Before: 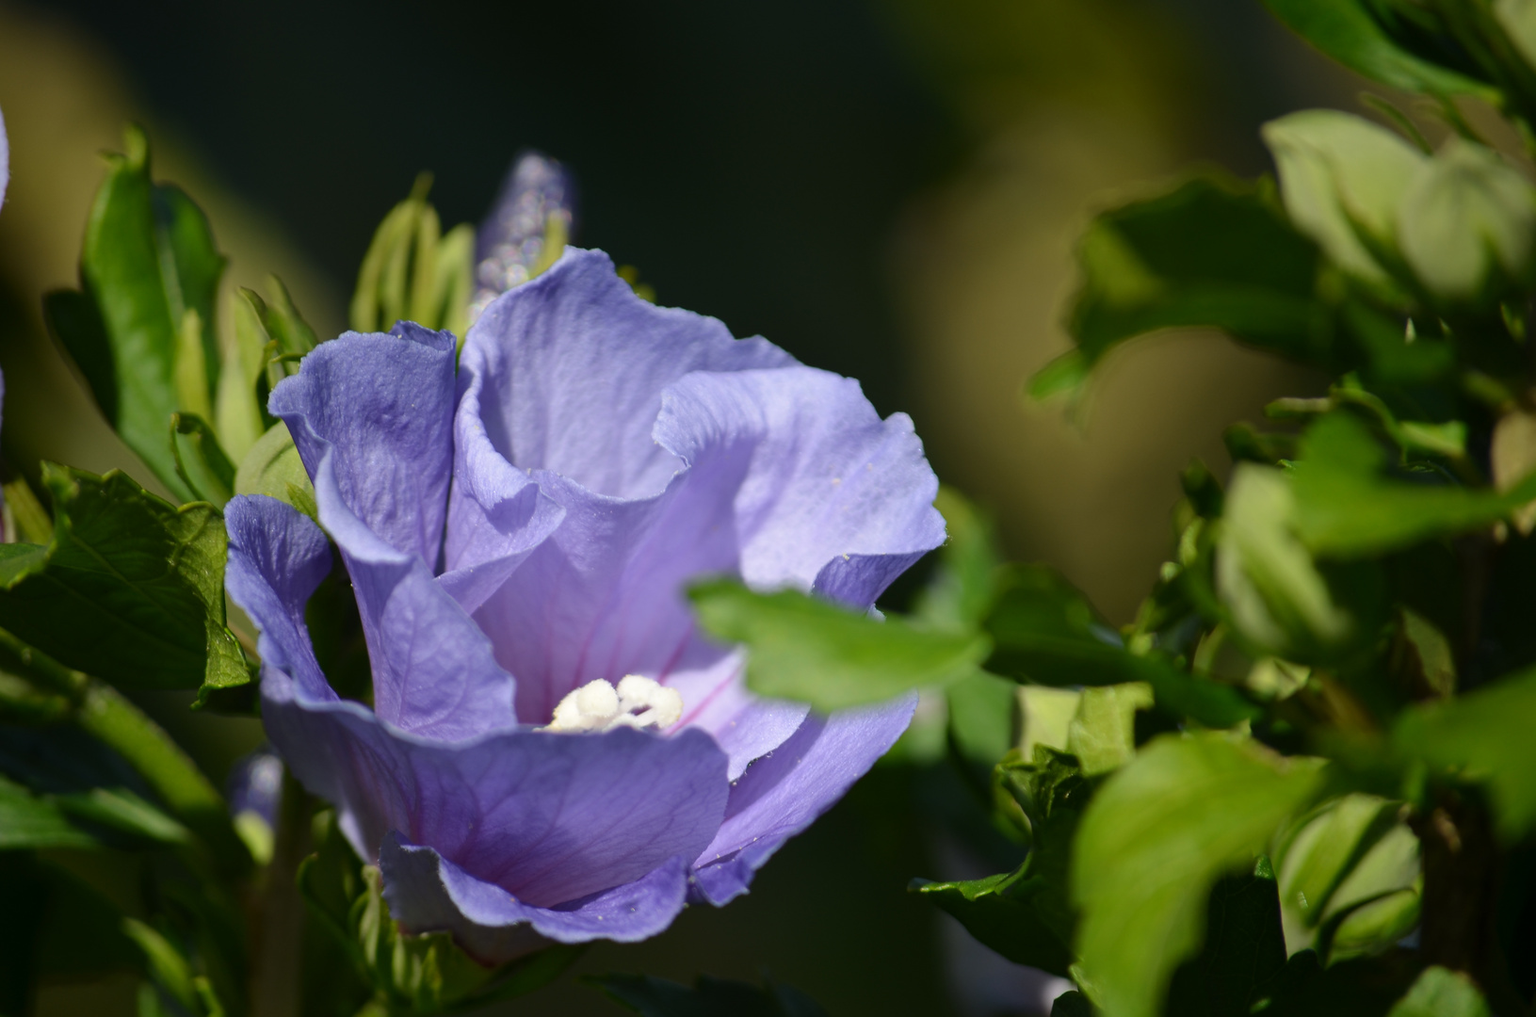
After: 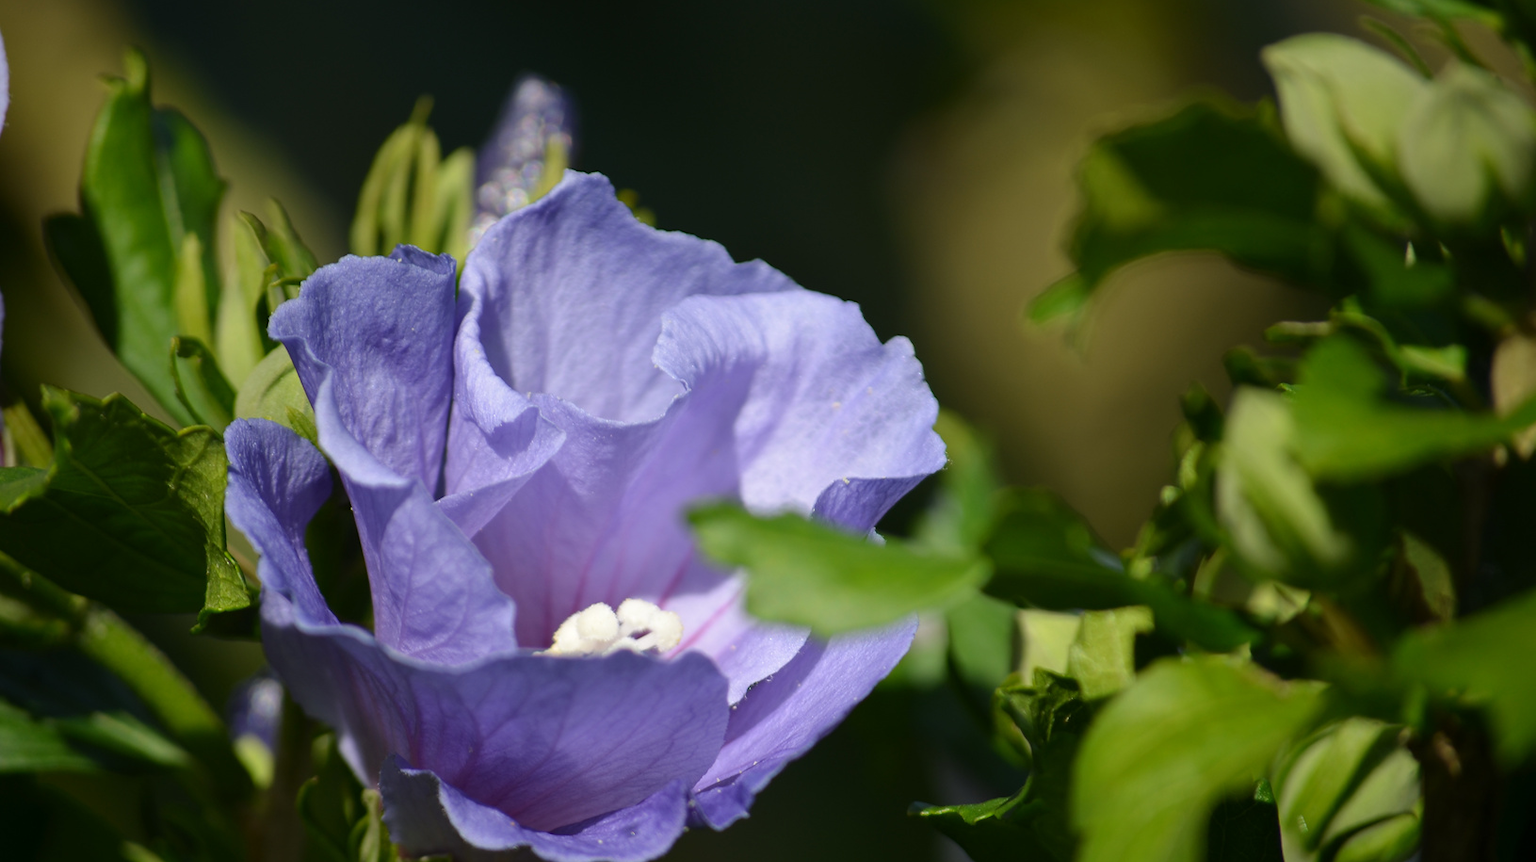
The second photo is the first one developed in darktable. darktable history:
crop: top 7.568%, bottom 7.532%
